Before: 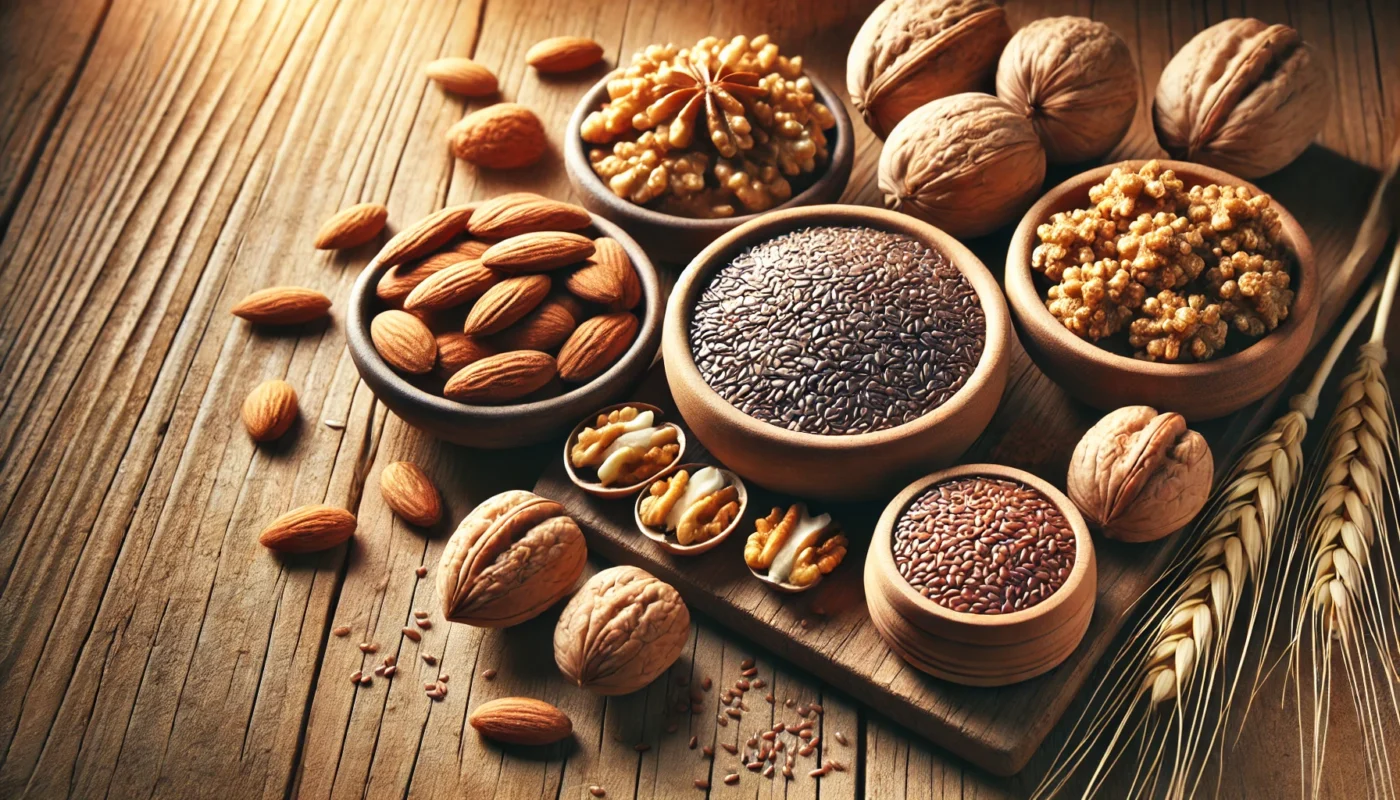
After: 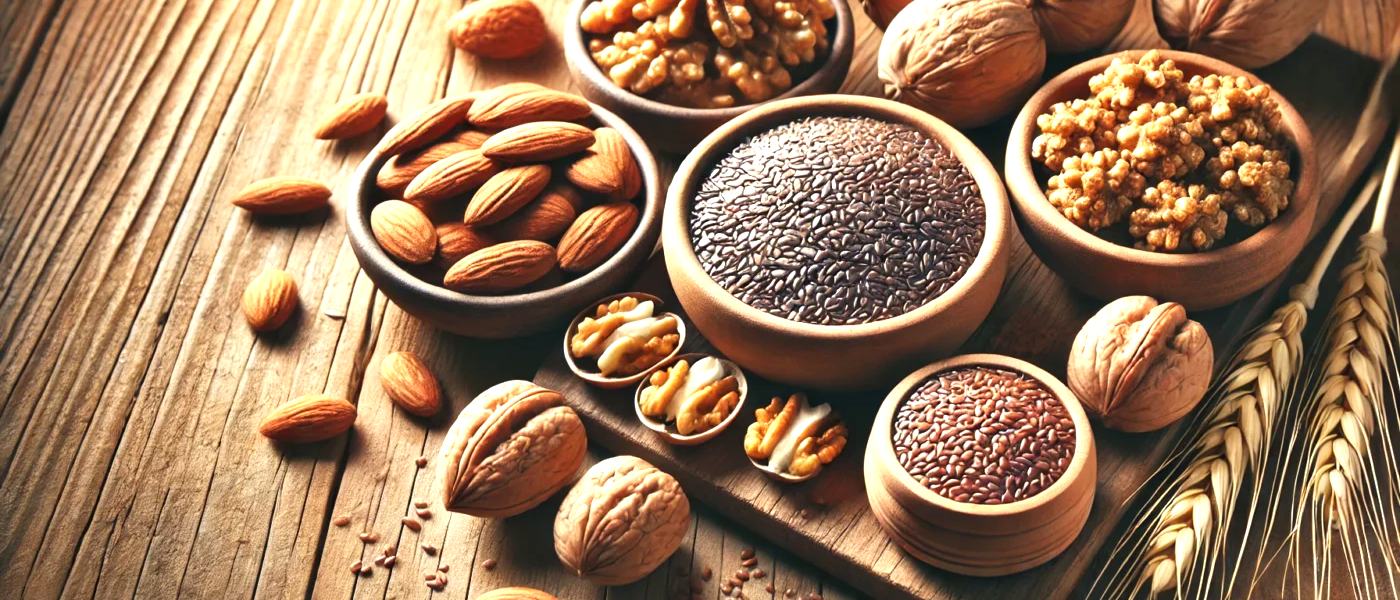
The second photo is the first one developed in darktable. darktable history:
exposure: black level correction 0, exposure 0.6 EV, compensate highlight preservation false
crop: top 13.819%, bottom 11.169%
